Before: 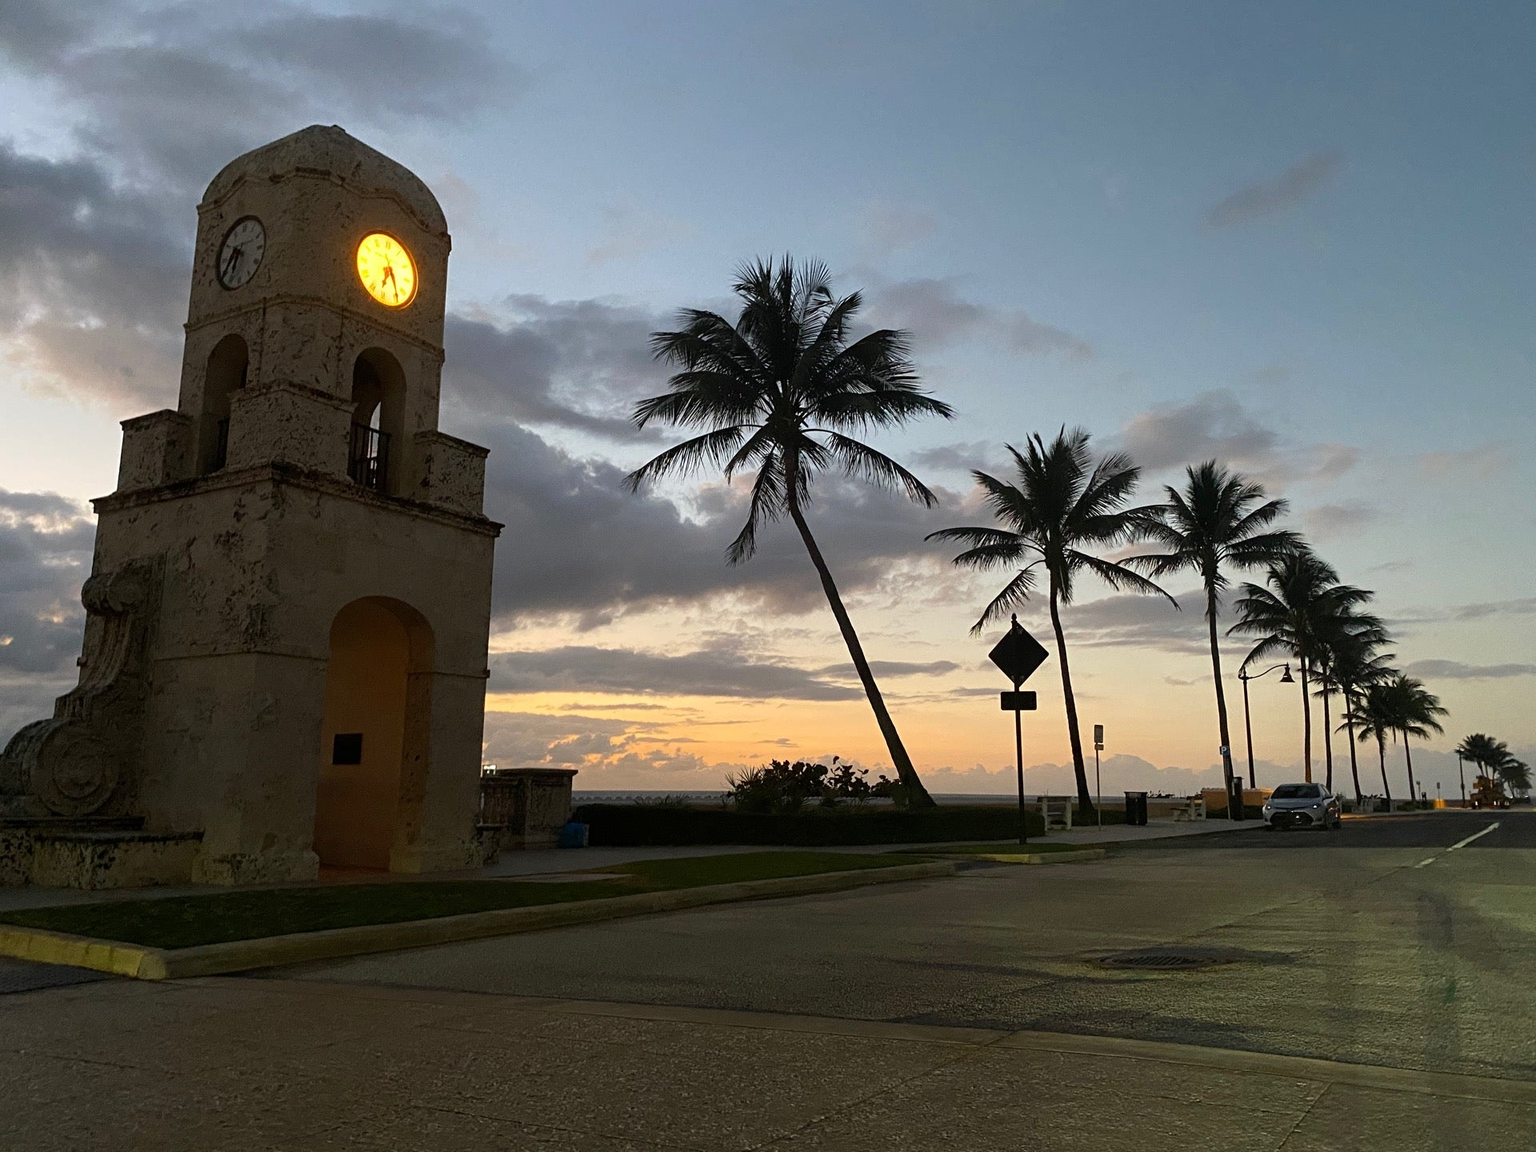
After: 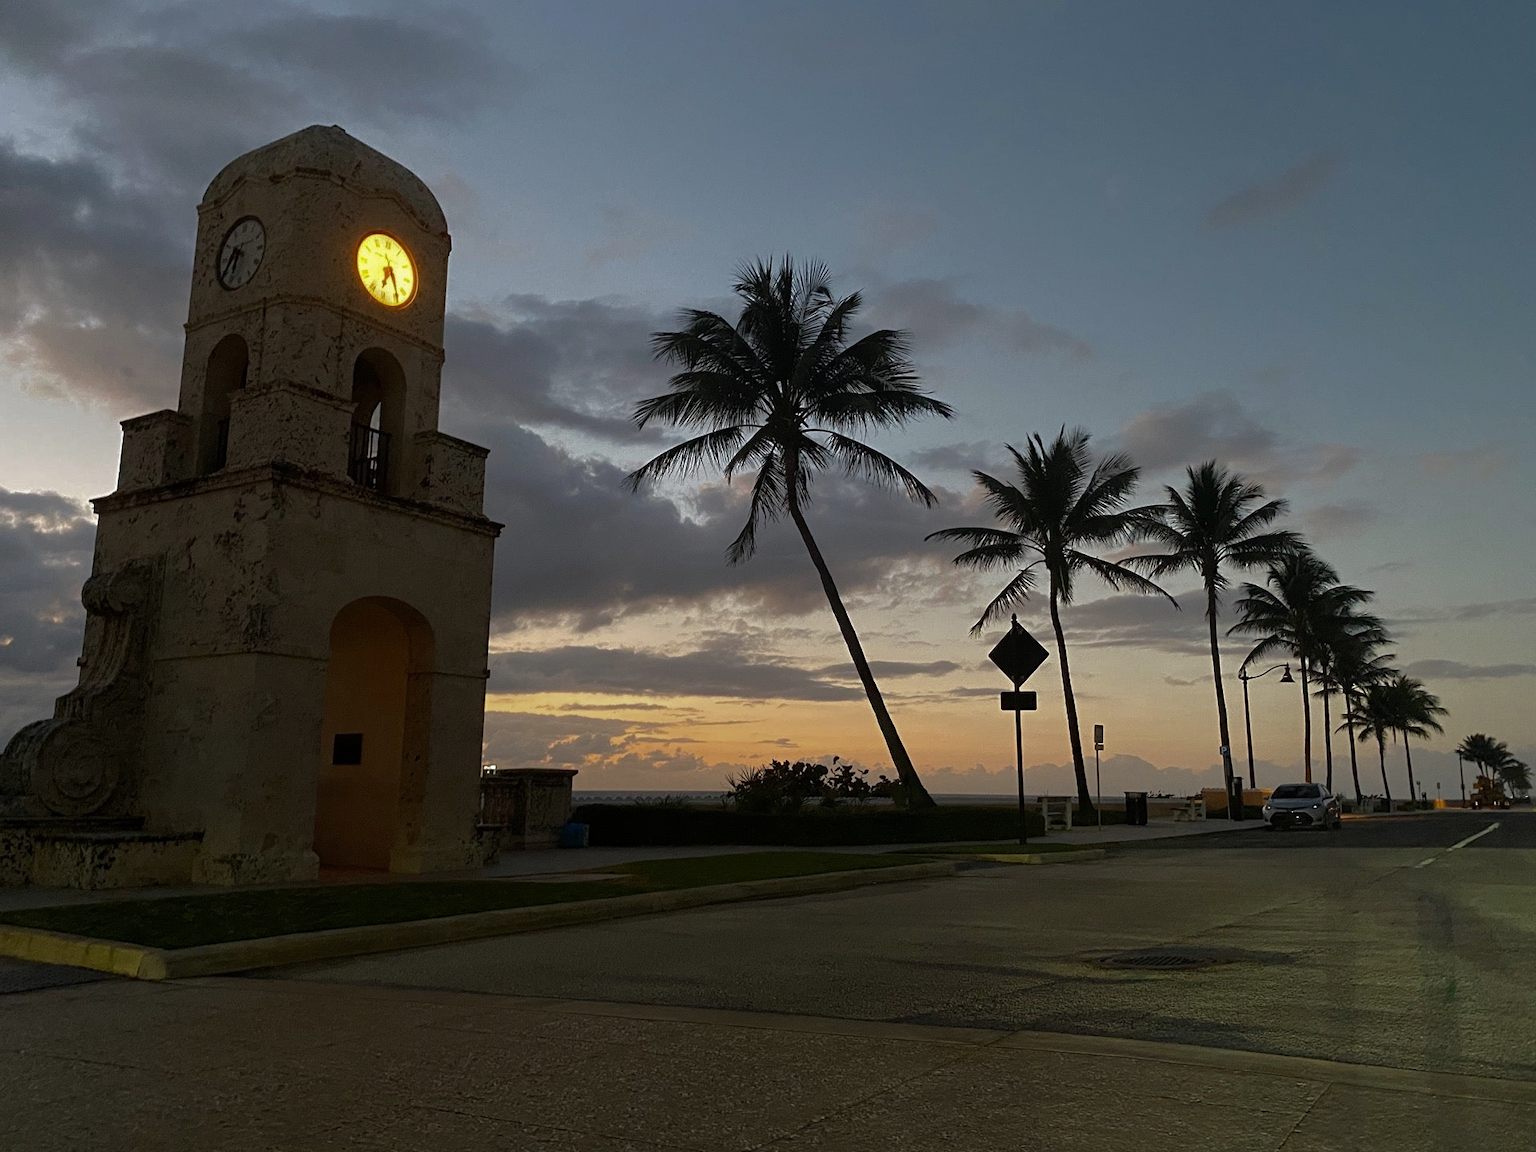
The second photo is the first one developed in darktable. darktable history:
base curve: curves: ch0 [(0, 0) (0.826, 0.587) (1, 1)]
